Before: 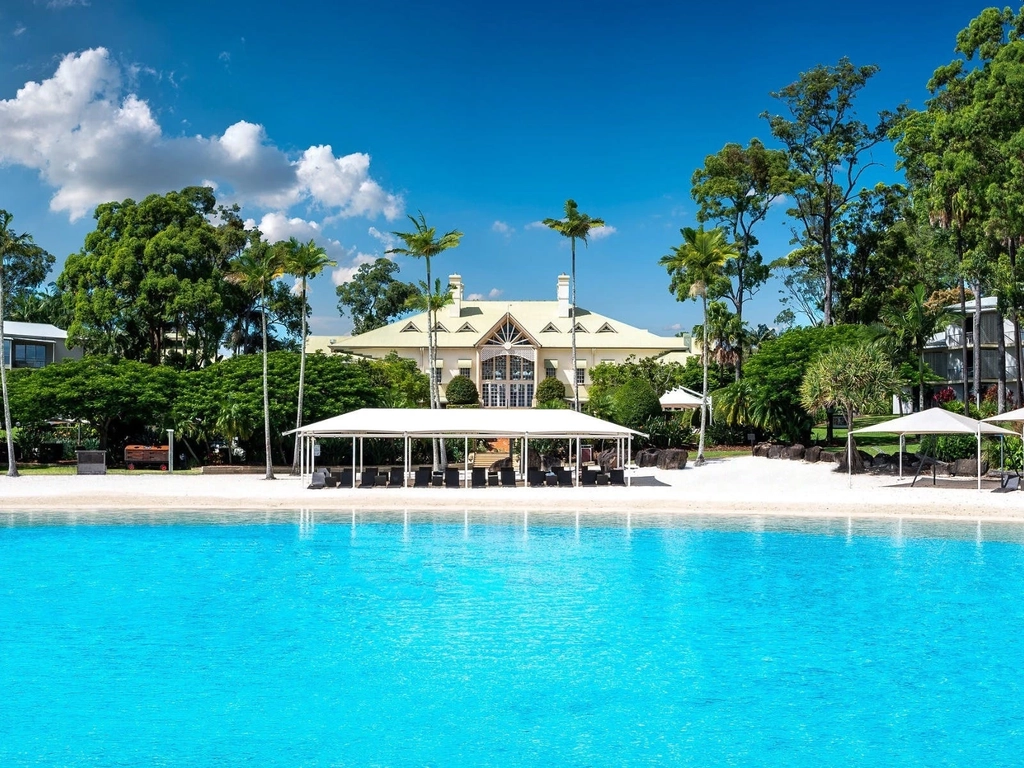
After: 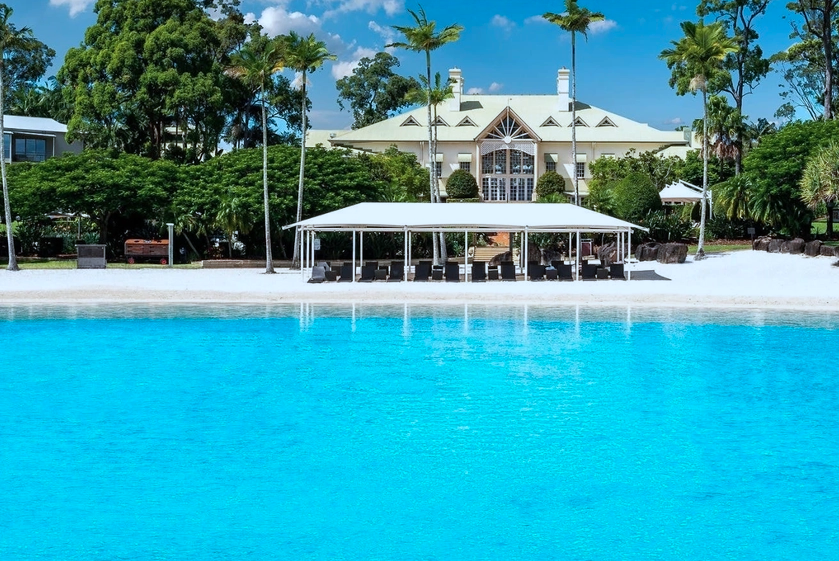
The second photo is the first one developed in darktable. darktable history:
color correction: highlights a* -4.2, highlights b* -11.1
exposure: exposure -0.182 EV, compensate highlight preservation false
crop: top 26.882%, right 18.042%
